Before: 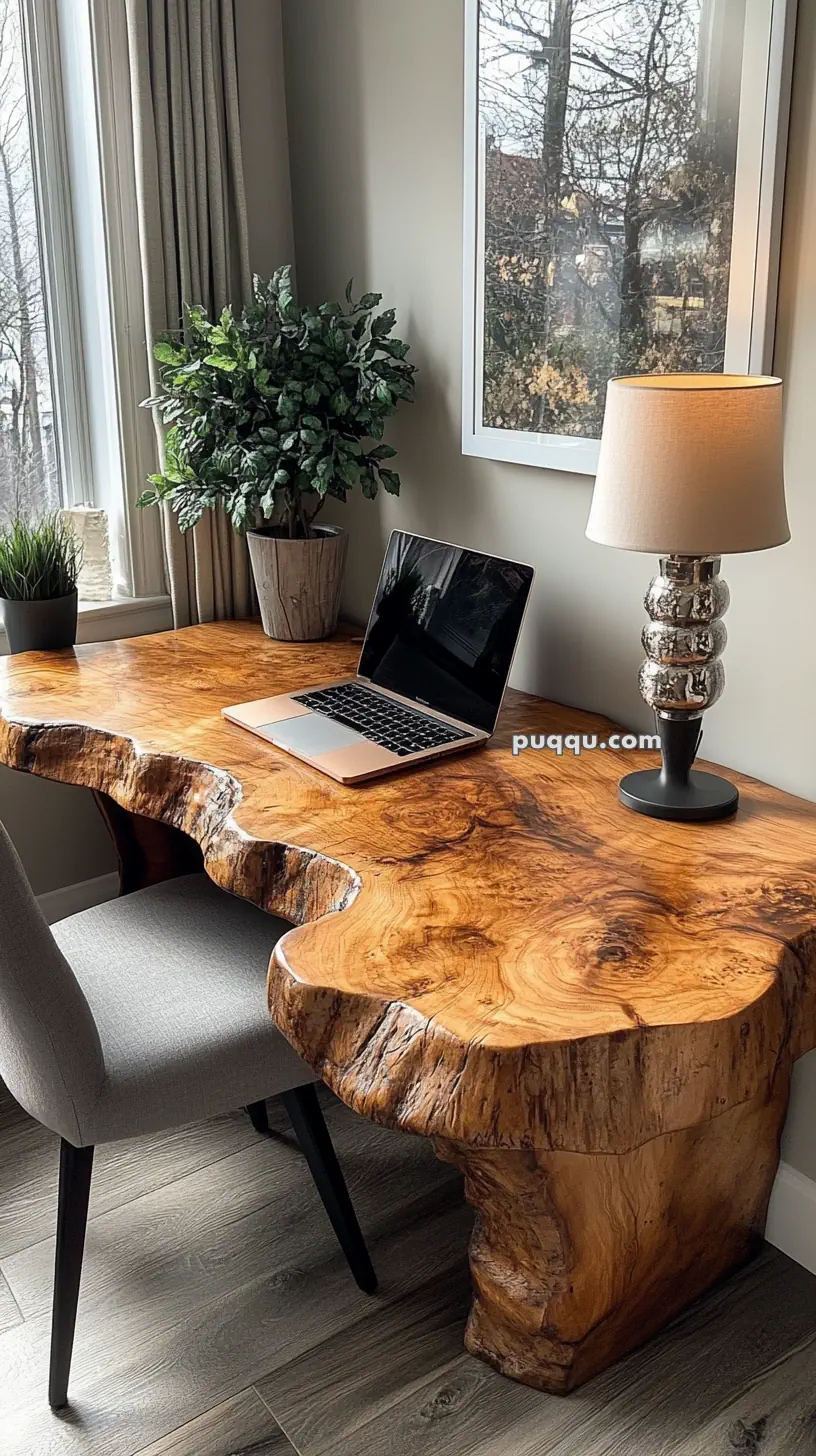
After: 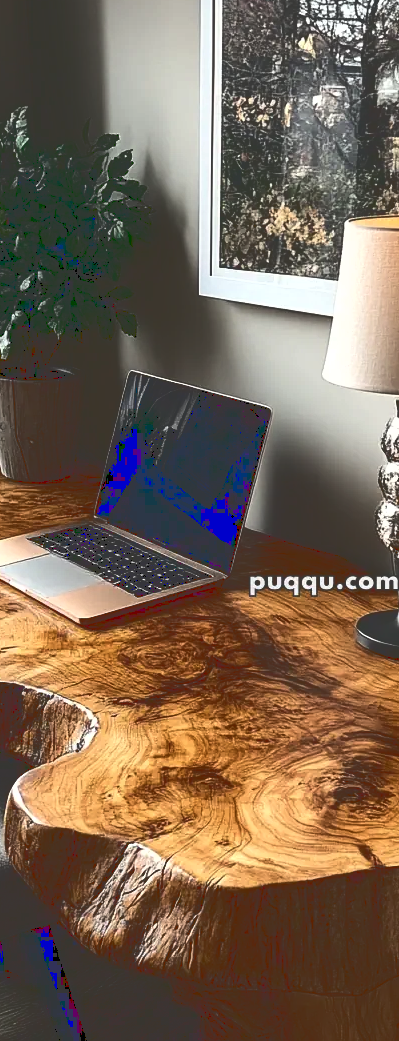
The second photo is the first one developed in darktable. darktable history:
tone equalizer: on, module defaults
base curve: curves: ch0 [(0, 0.036) (0.083, 0.04) (0.804, 1)]
crop: left 32.316%, top 10.966%, right 18.691%, bottom 17.499%
